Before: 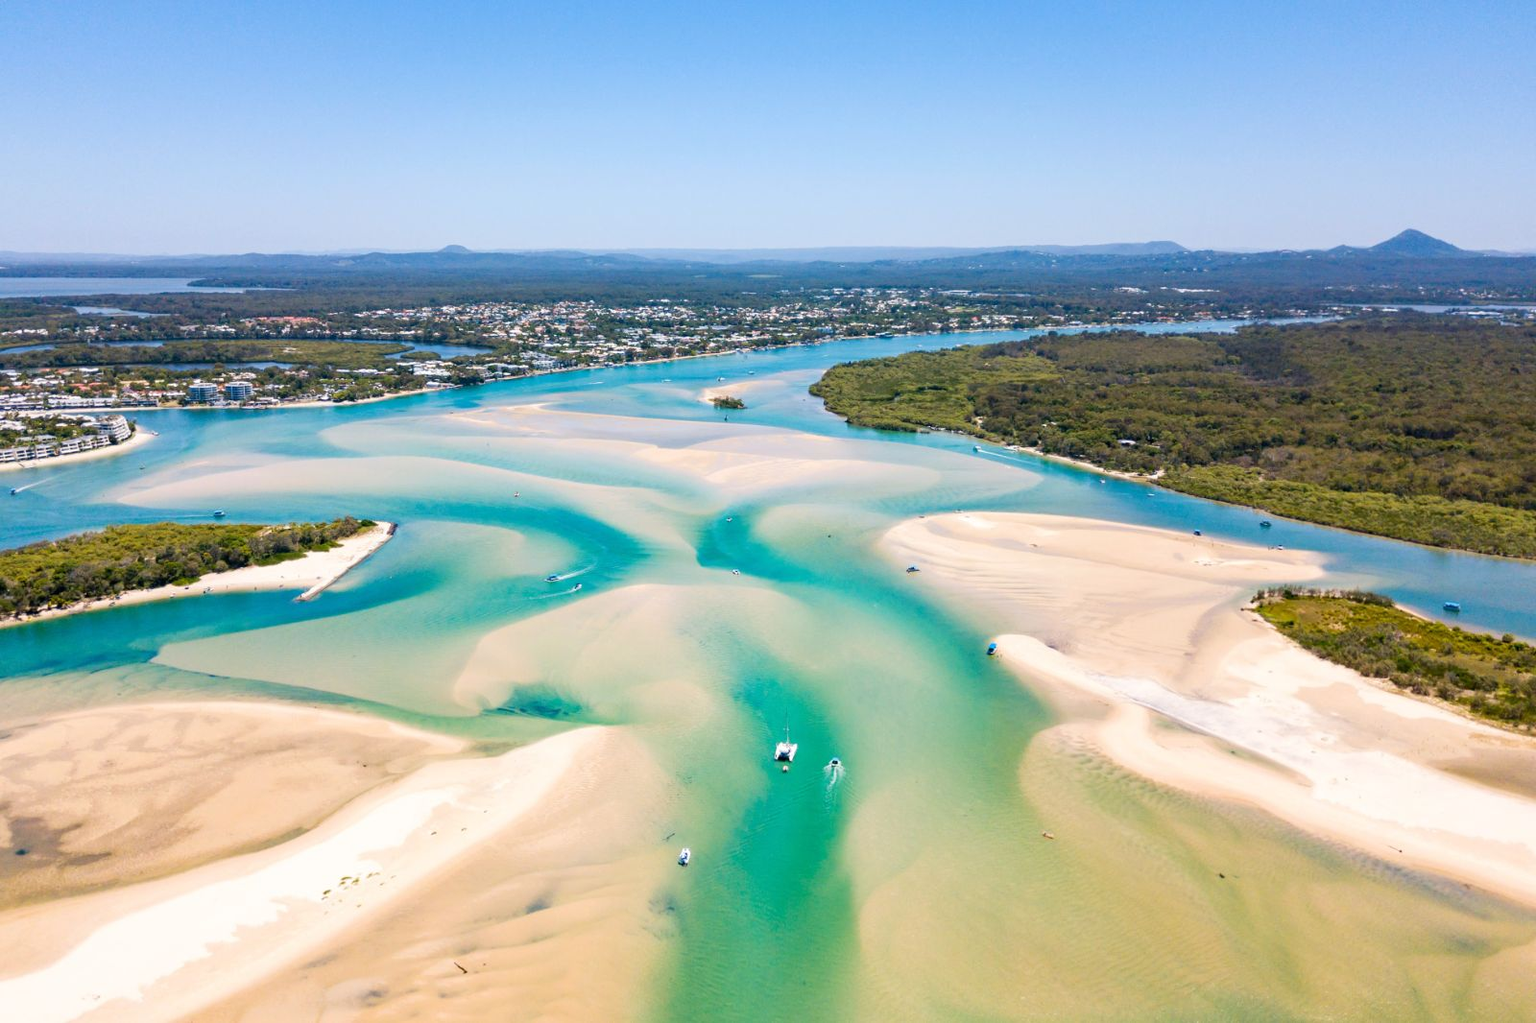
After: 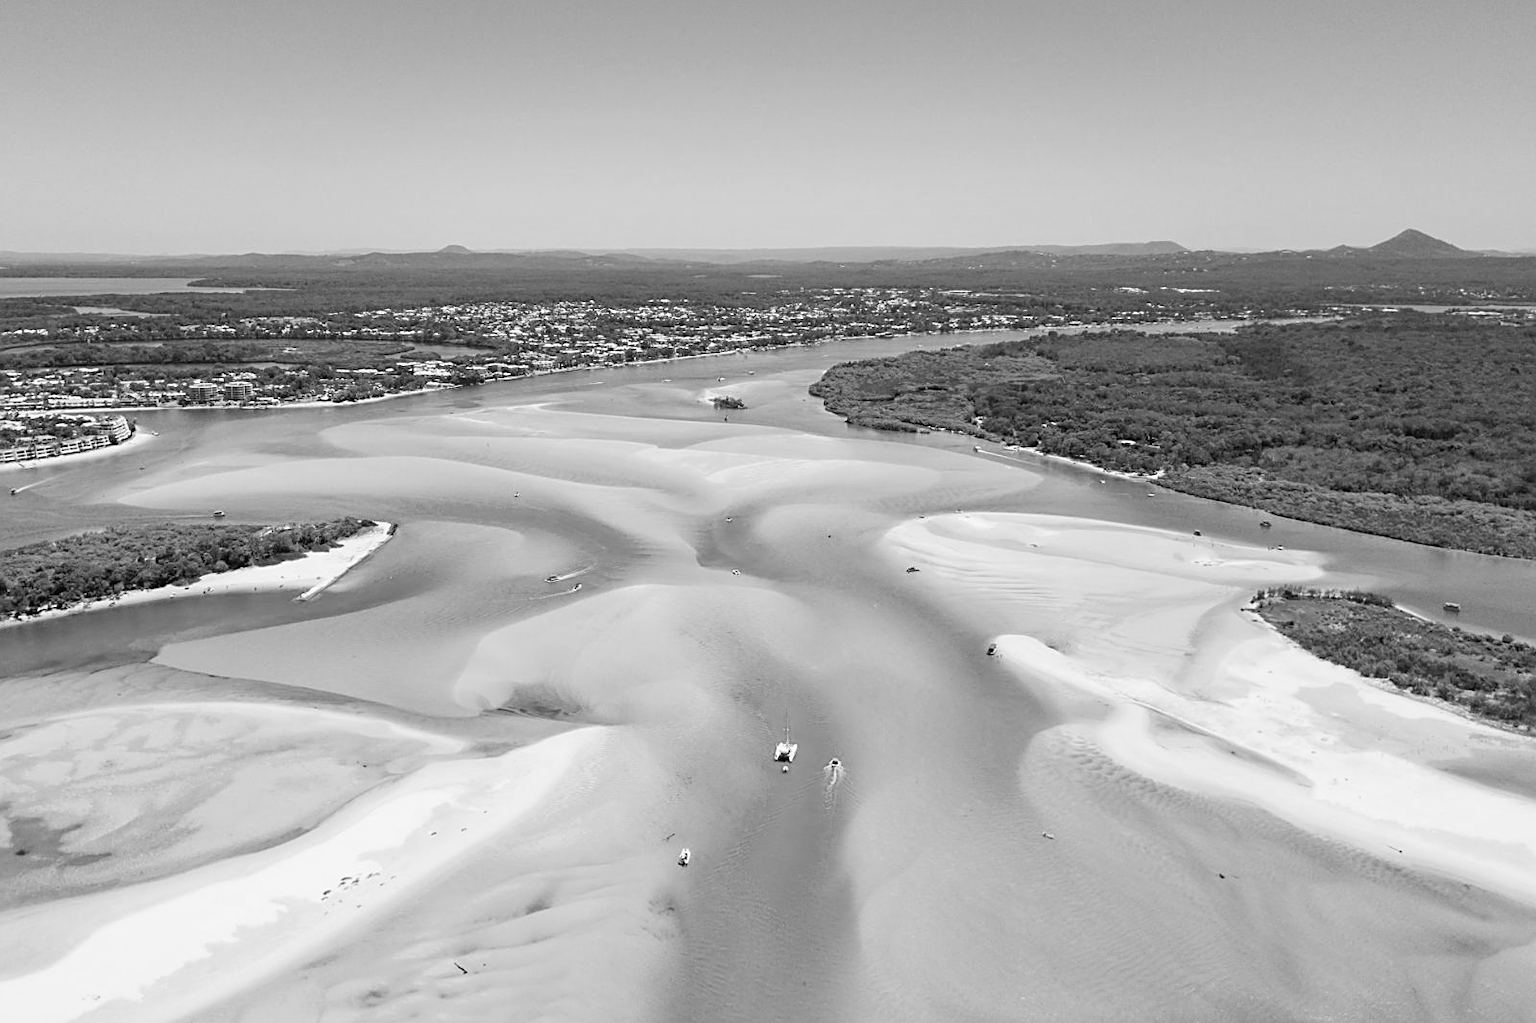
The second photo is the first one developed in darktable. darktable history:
vibrance: vibrance 100%
sharpen: on, module defaults
contrast brightness saturation: contrast -0.05, saturation -0.41
monochrome: on, module defaults
